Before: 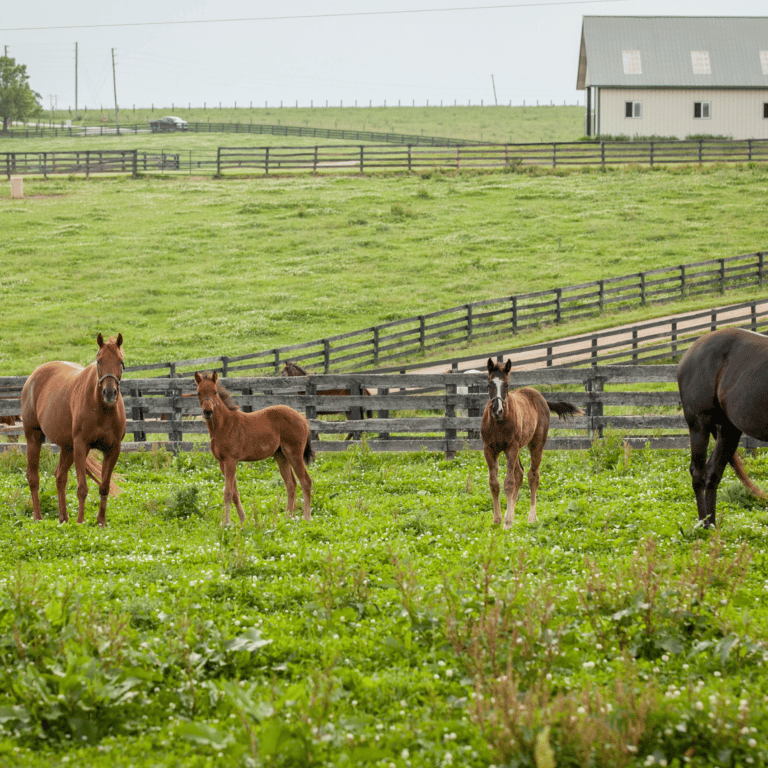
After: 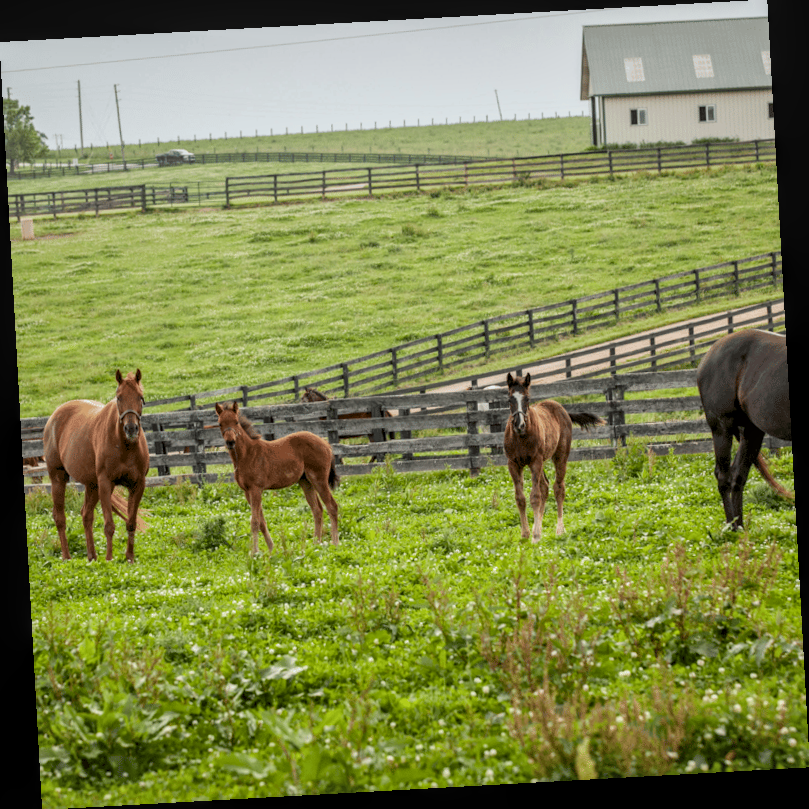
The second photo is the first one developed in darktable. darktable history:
local contrast: on, module defaults
rotate and perspective: rotation -3.18°, automatic cropping off
